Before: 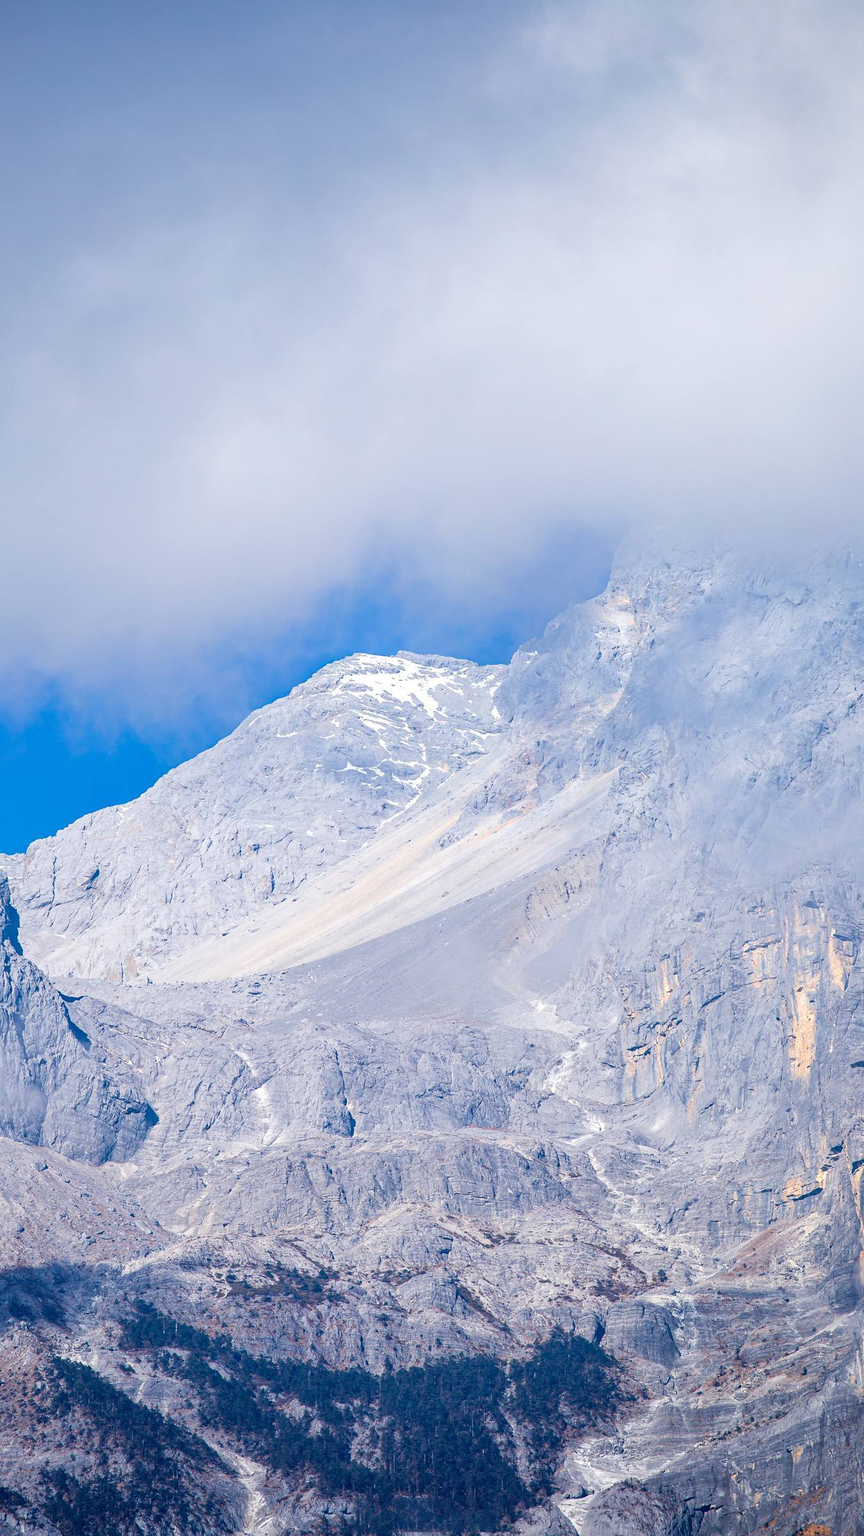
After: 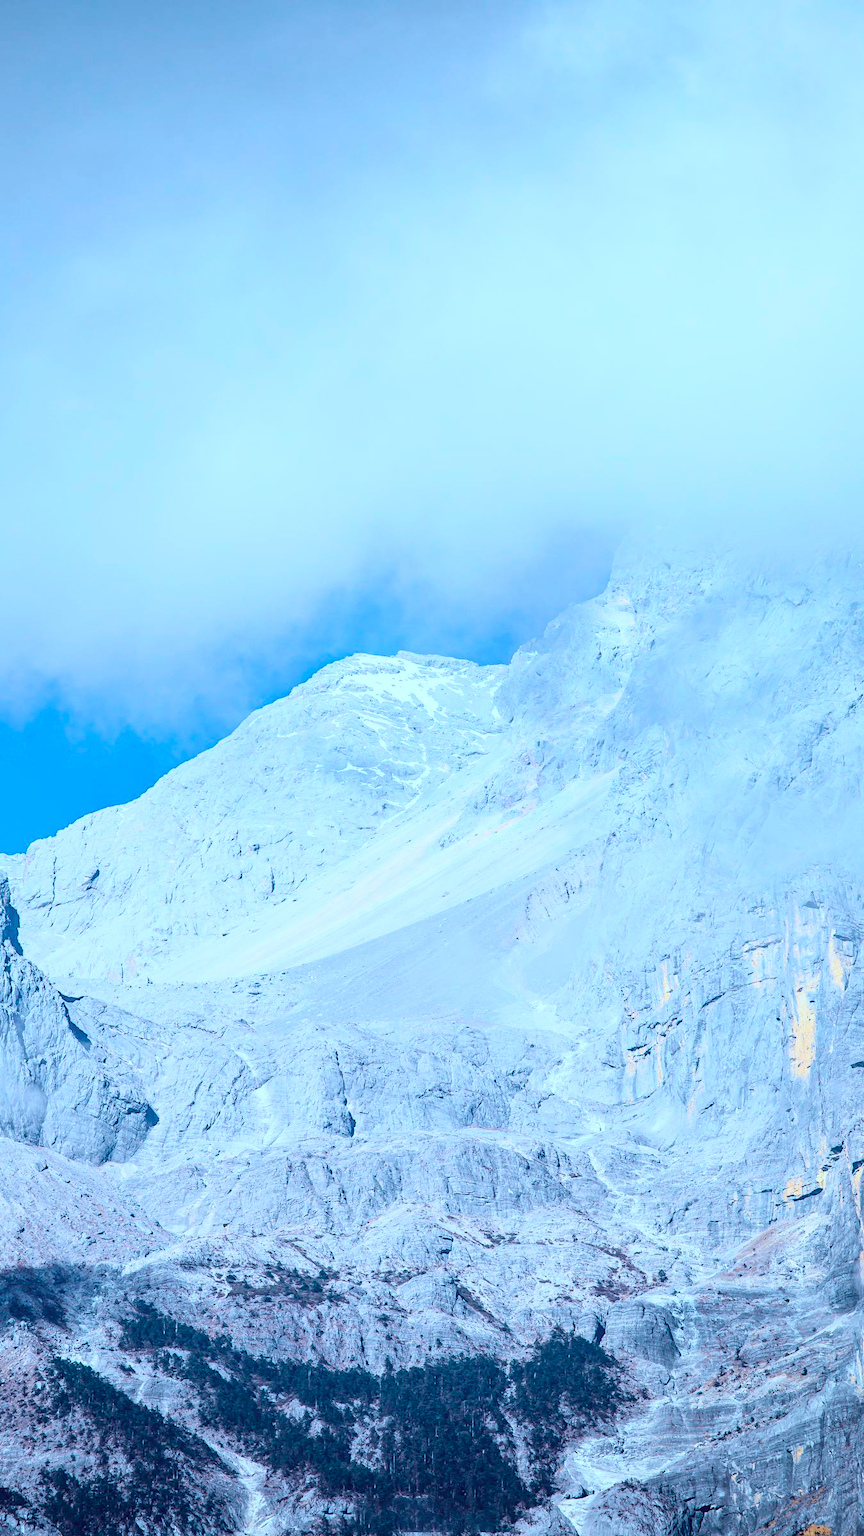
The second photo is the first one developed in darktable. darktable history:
tone curve: curves: ch0 [(0, 0) (0.114, 0.083) (0.291, 0.3) (0.447, 0.535) (0.602, 0.712) (0.772, 0.864) (0.999, 0.978)]; ch1 [(0, 0) (0.389, 0.352) (0.458, 0.433) (0.486, 0.474) (0.509, 0.505) (0.535, 0.541) (0.555, 0.557) (0.677, 0.724) (1, 1)]; ch2 [(0, 0) (0.369, 0.388) (0.449, 0.431) (0.501, 0.5) (0.528, 0.552) (0.561, 0.596) (0.697, 0.721) (1, 1)], color space Lab, independent channels, preserve colors none
white balance: red 0.976, blue 1.04
color correction: highlights a* -10.04, highlights b* -10.37
